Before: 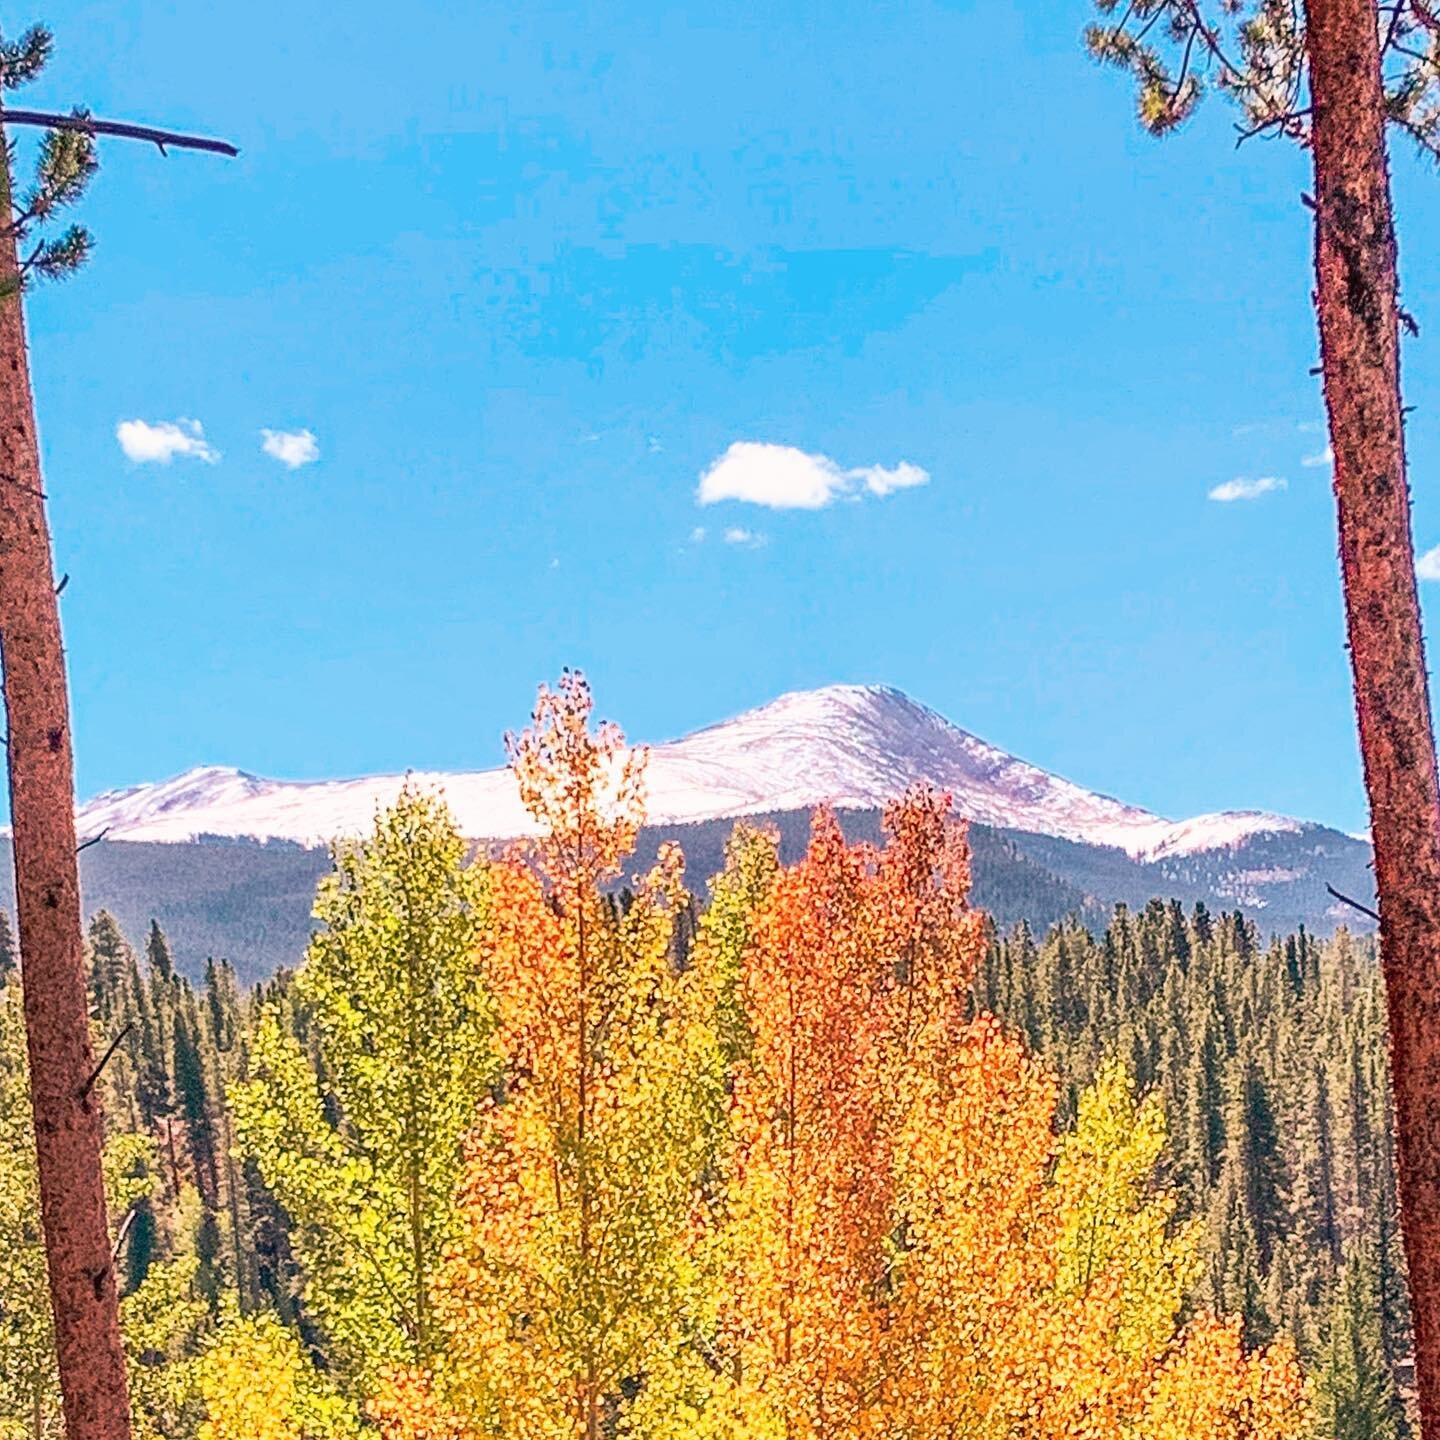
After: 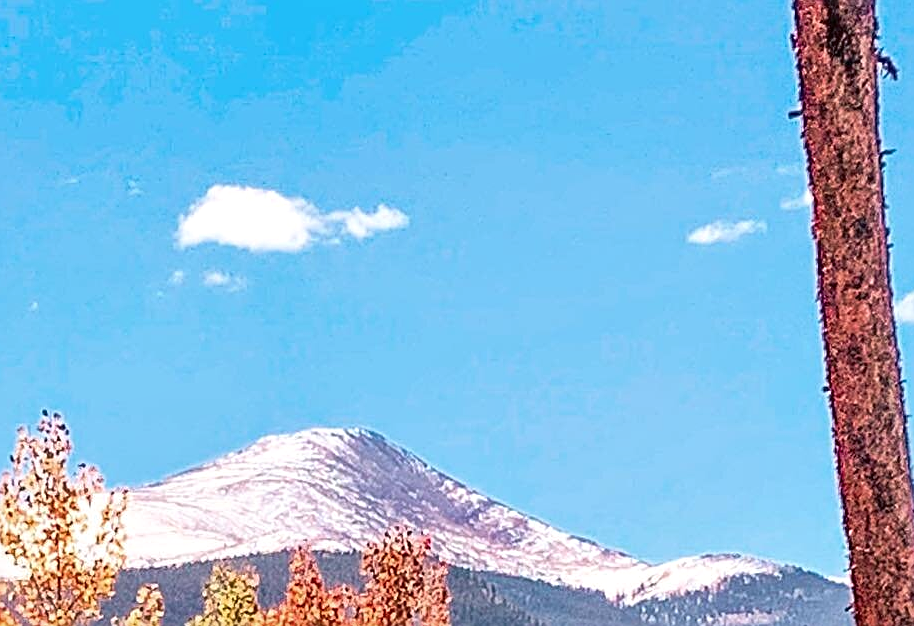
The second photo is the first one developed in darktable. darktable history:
crop: left 36.196%, top 17.889%, right 0.297%, bottom 38.592%
tone equalizer: mask exposure compensation -0.512 EV
color zones: curves: ch0 [(0.224, 0.526) (0.75, 0.5)]; ch1 [(0.055, 0.526) (0.224, 0.761) (0.377, 0.526) (0.75, 0.5)], mix -123.73%
local contrast: mode bilateral grid, contrast 20, coarseness 49, detail 119%, midtone range 0.2
sharpen: on, module defaults
